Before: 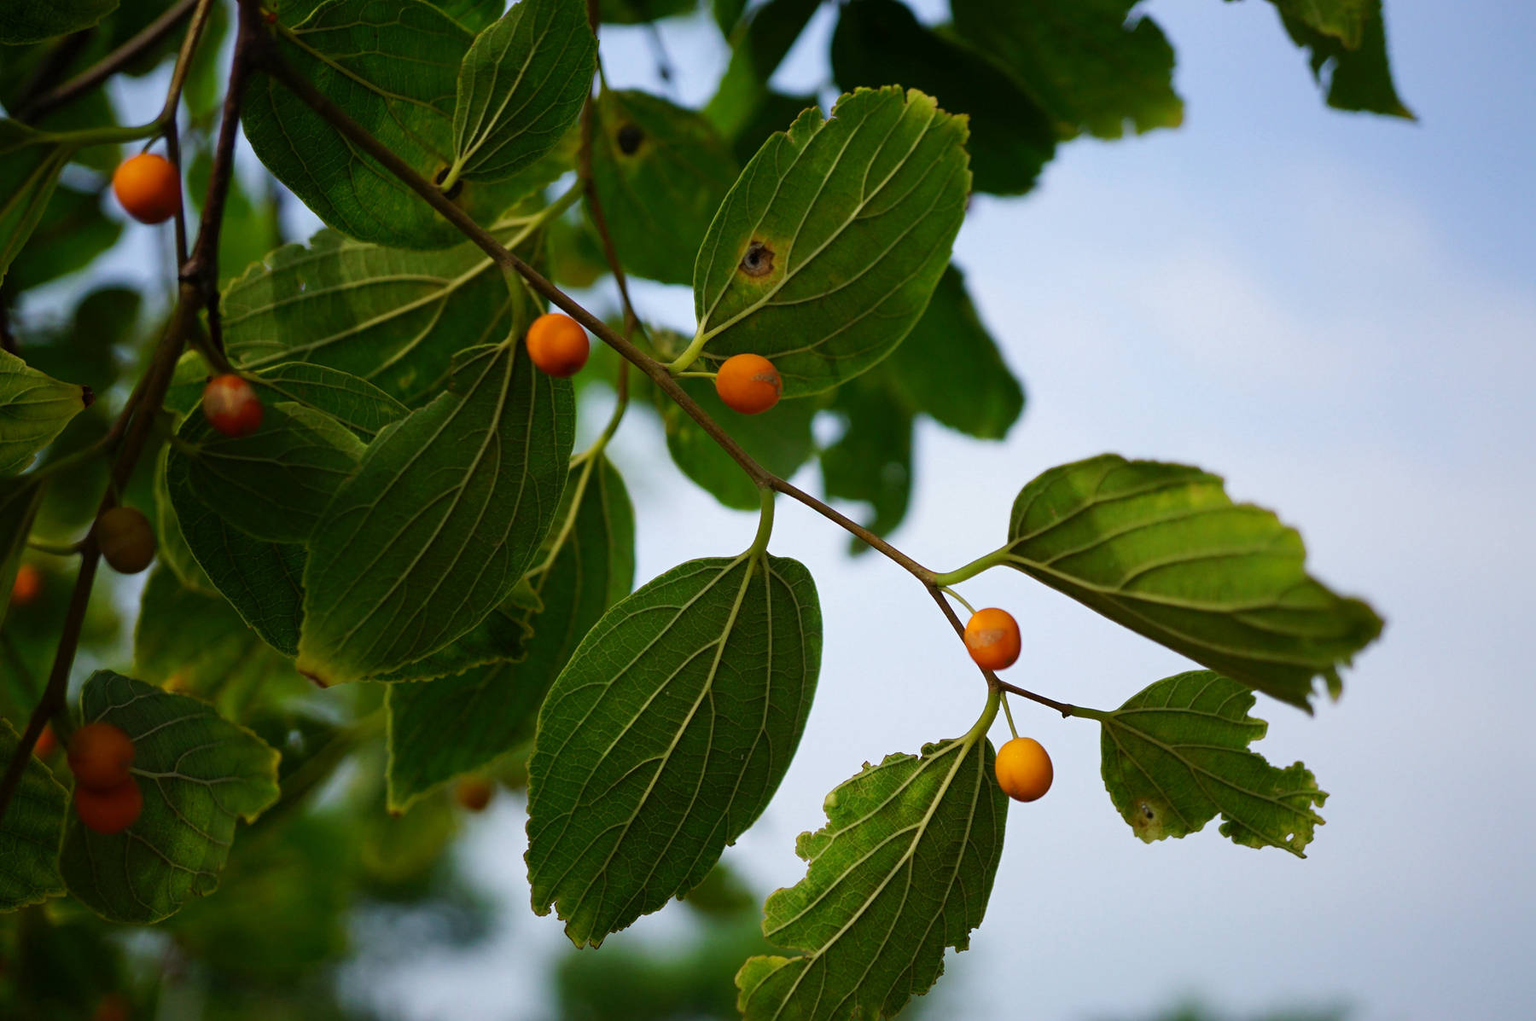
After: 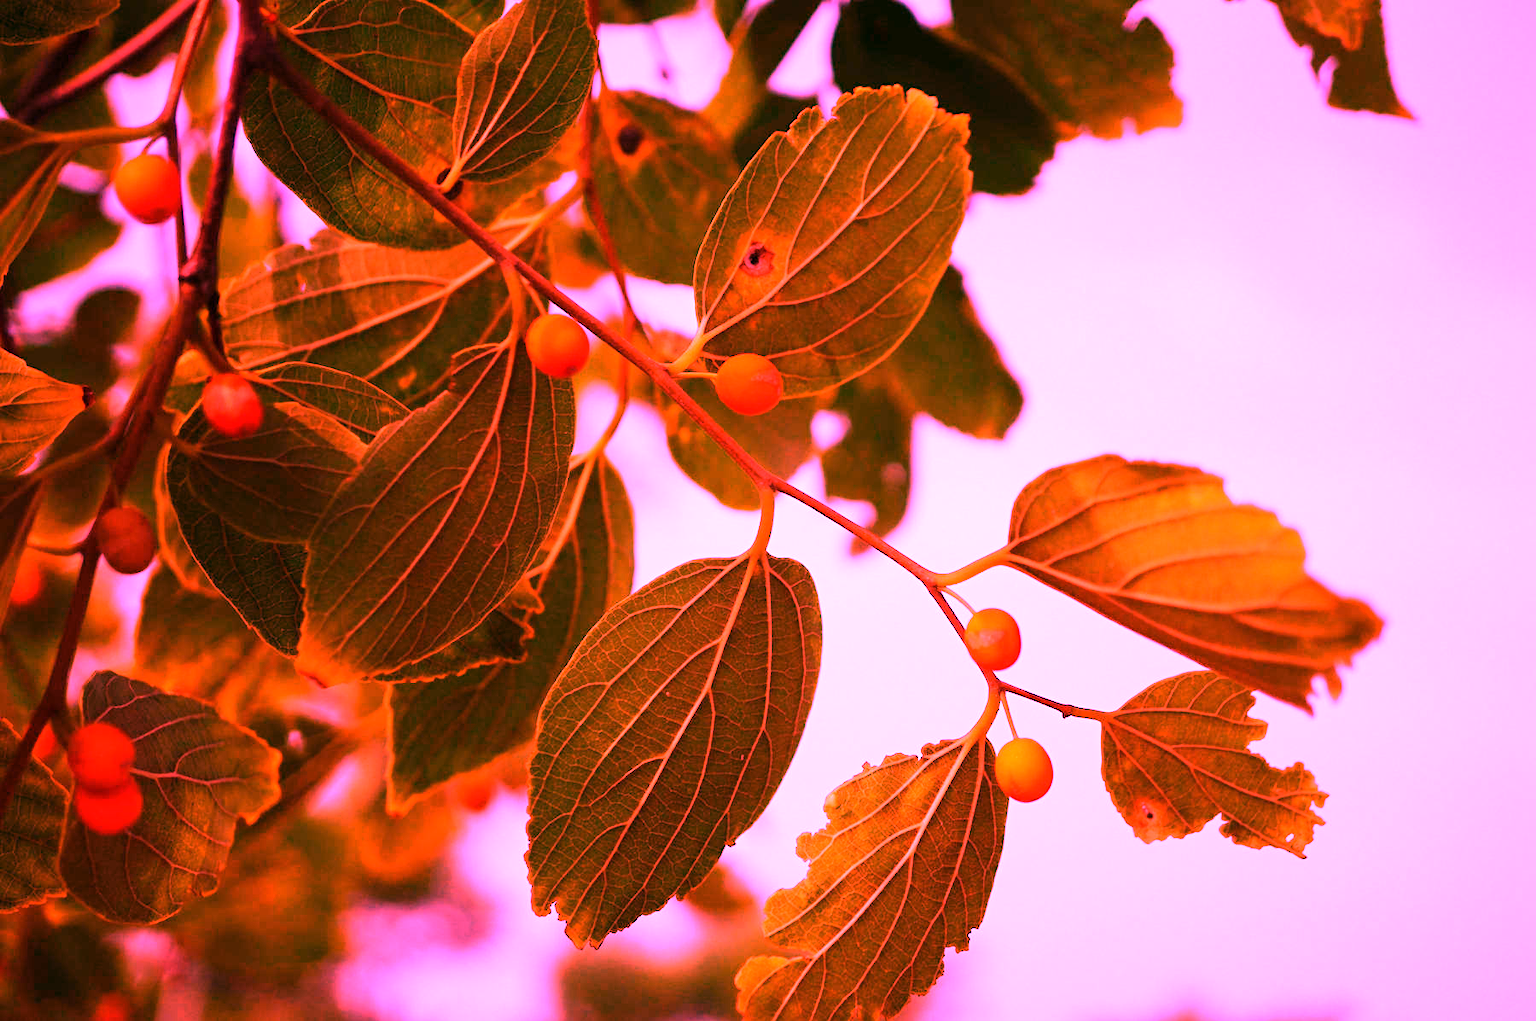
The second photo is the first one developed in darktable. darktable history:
rotate and perspective: crop left 0, crop top 0
white balance: red 4.26, blue 1.802
